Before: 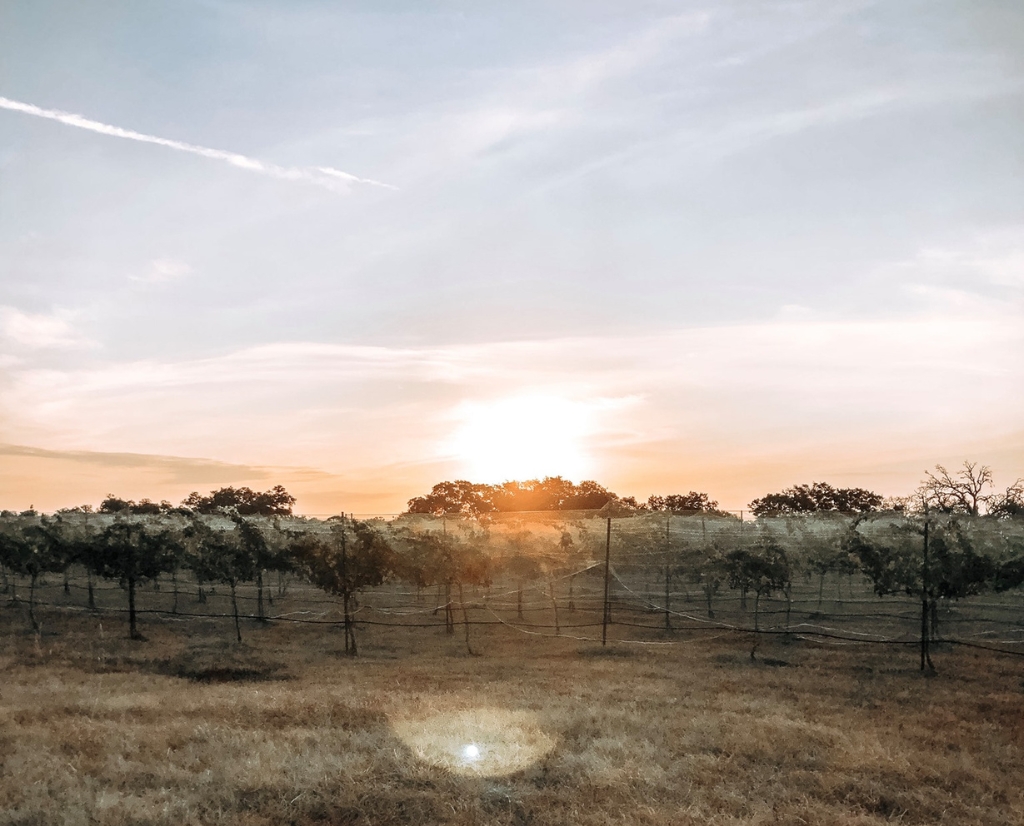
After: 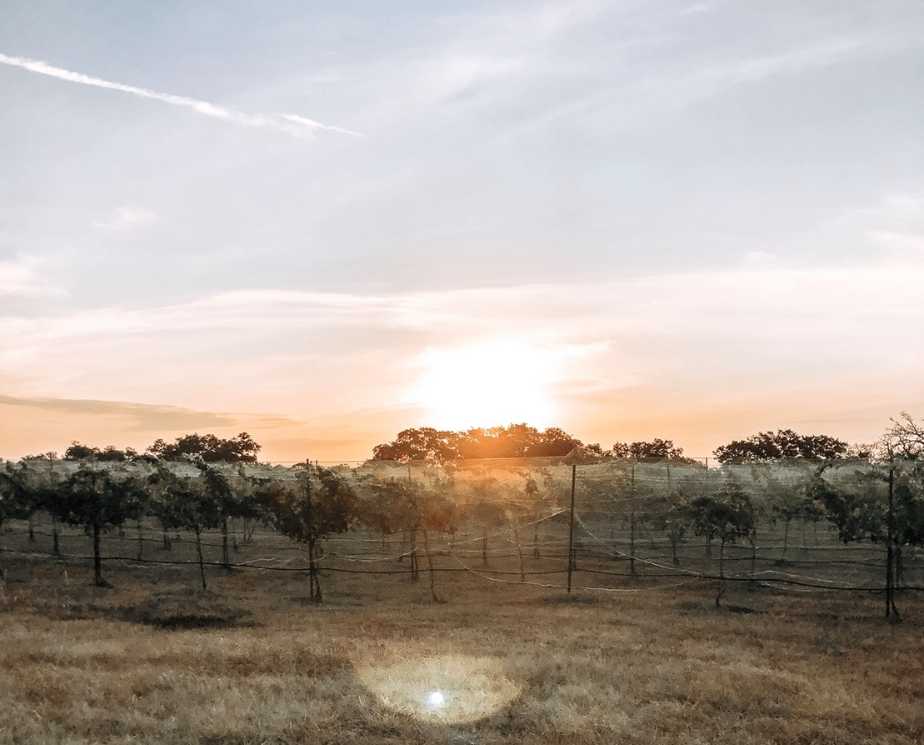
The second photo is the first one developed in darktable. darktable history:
crop: left 3.456%, top 6.475%, right 6.24%, bottom 3.227%
